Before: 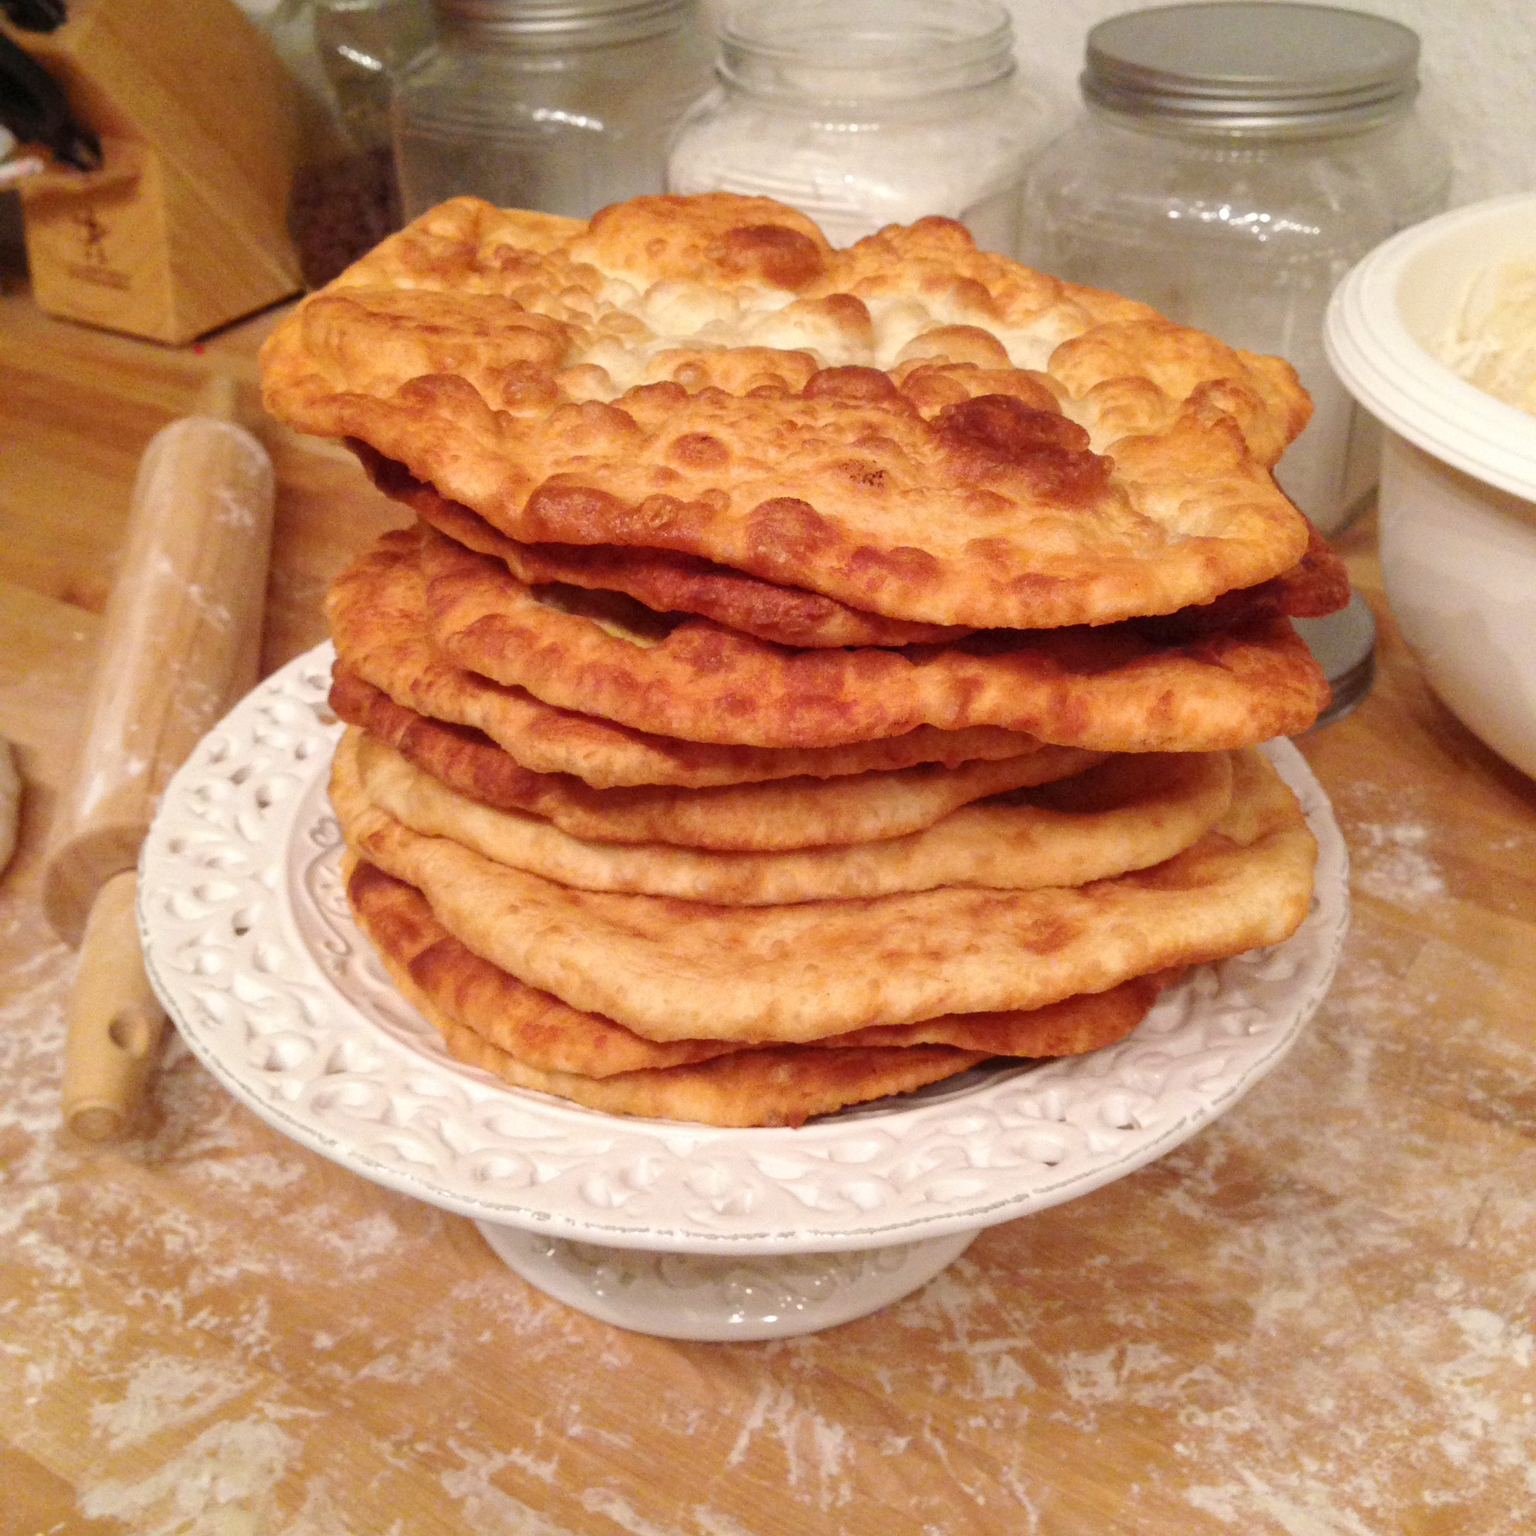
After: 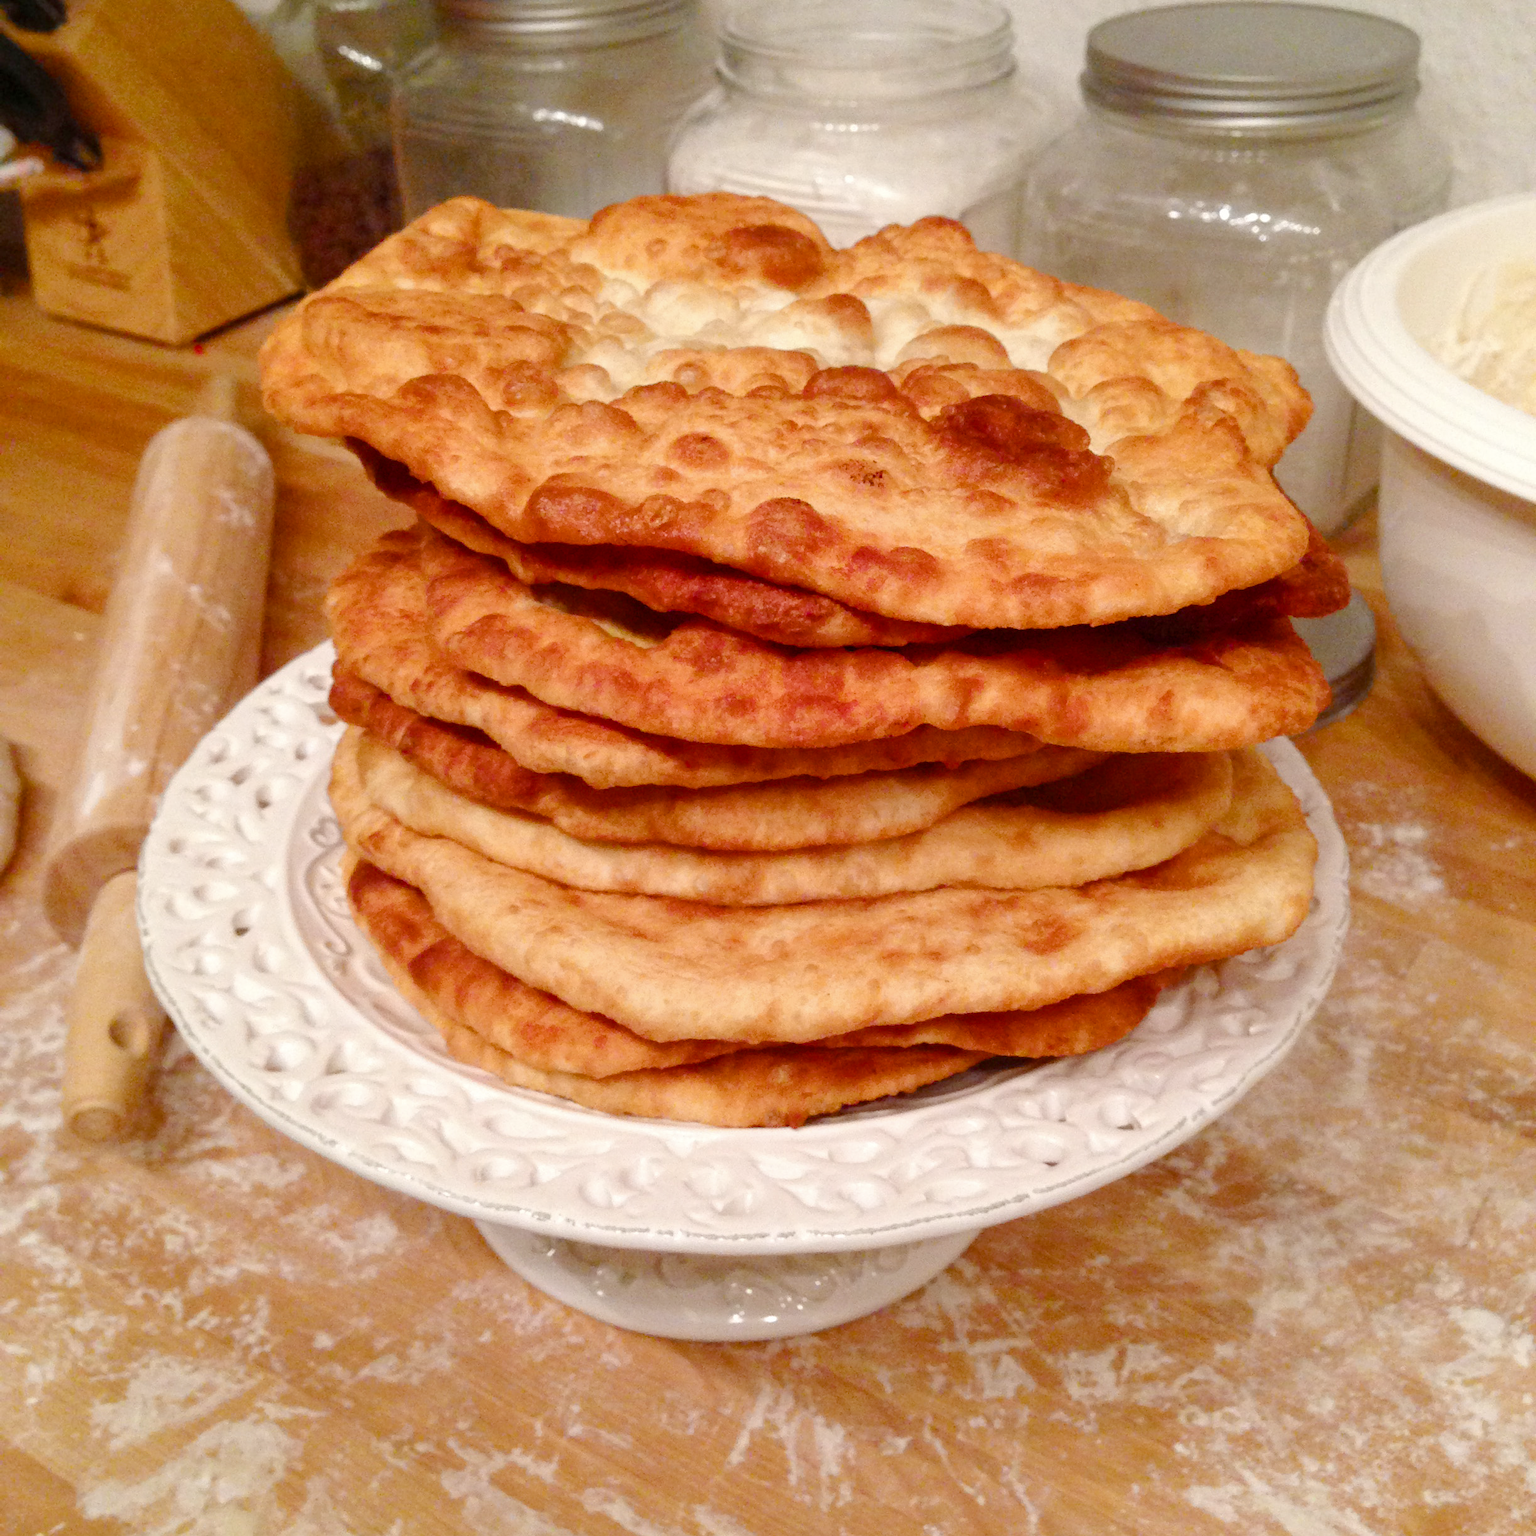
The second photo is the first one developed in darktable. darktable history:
color balance rgb: shadows lift › chroma 0.841%, shadows lift › hue 114.46°, linear chroma grading › shadows 15.502%, perceptual saturation grading › global saturation 20%, perceptual saturation grading › highlights -25.531%, perceptual saturation grading › shadows 24.458%, global vibrance -24.464%
